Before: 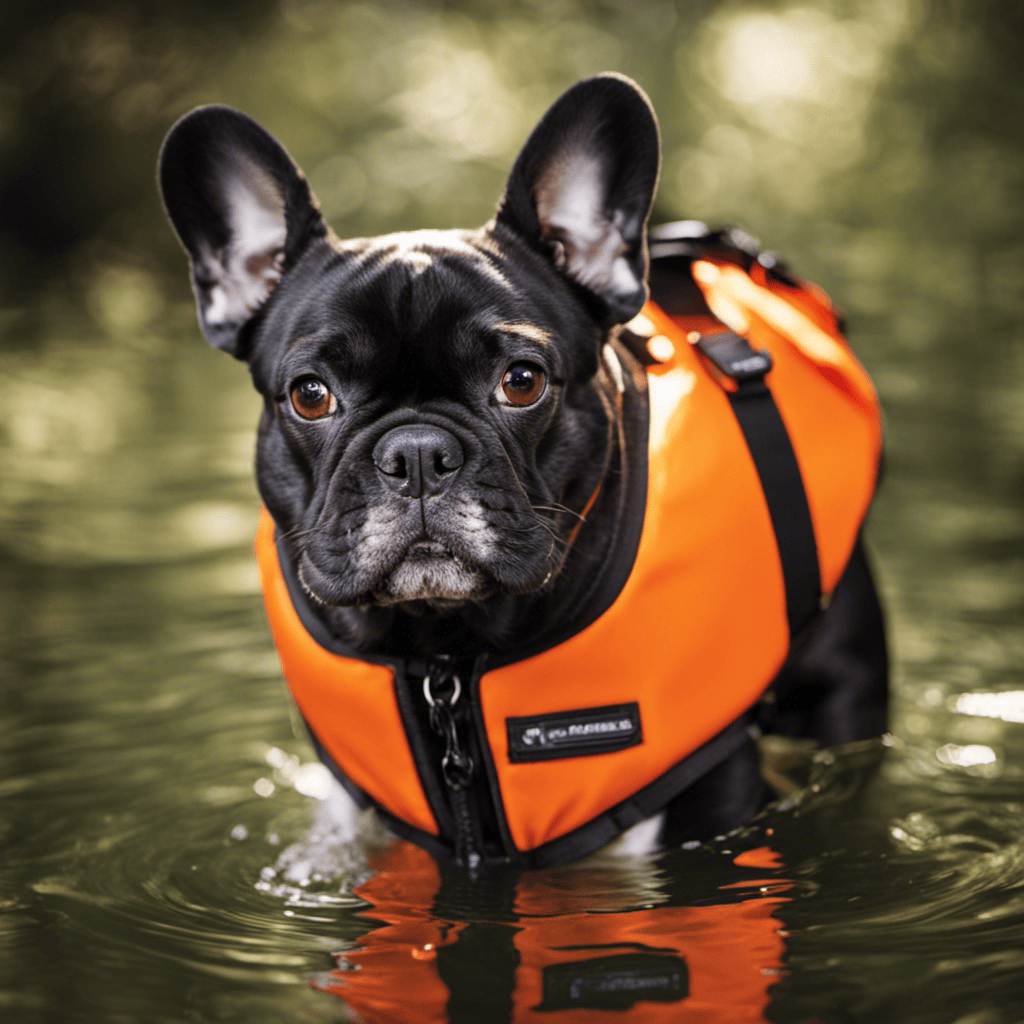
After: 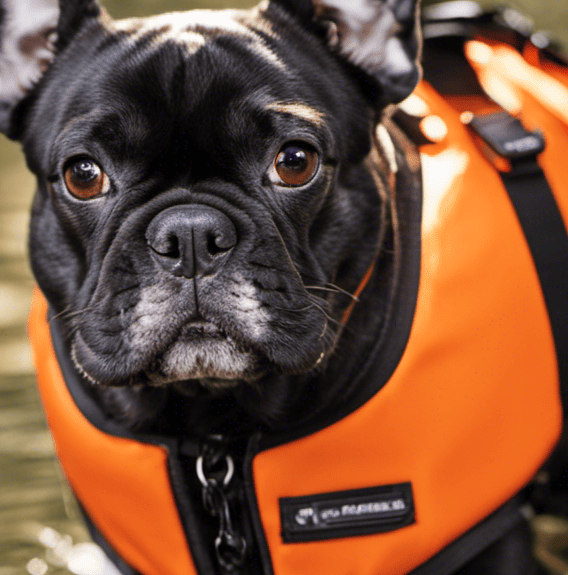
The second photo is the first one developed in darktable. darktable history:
color zones: curves: ch2 [(0, 0.5) (0.143, 0.5) (0.286, 0.416) (0.429, 0.5) (0.571, 0.5) (0.714, 0.5) (0.857, 0.5) (1, 0.5)]
crop and rotate: left 22.214%, top 21.577%, right 22.29%, bottom 22.267%
